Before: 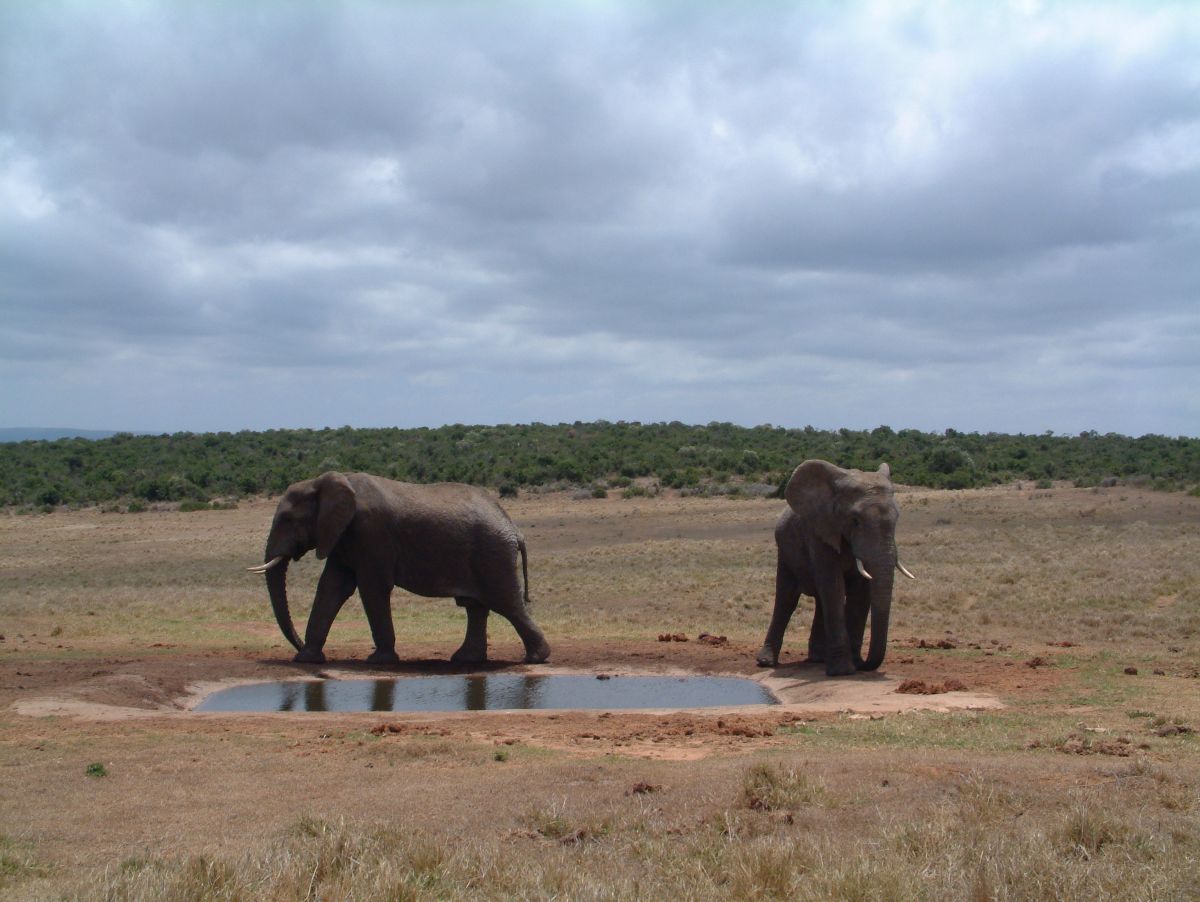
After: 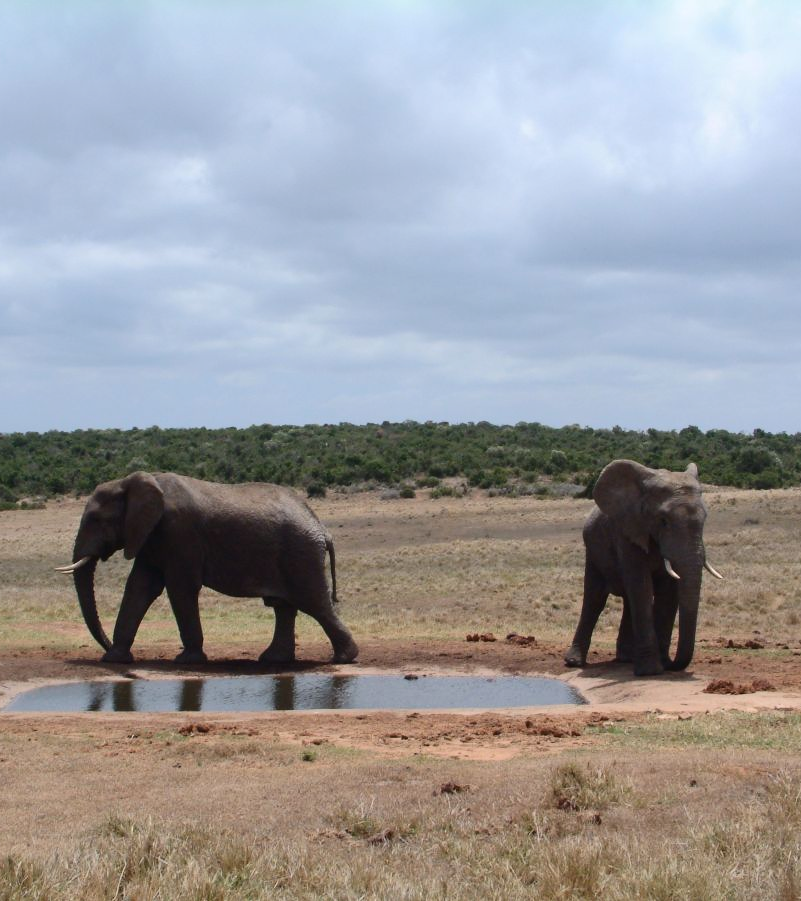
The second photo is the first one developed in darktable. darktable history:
crop and rotate: left 16.042%, right 17.177%
tone curve: curves: ch0 [(0, 0) (0.003, 0.019) (0.011, 0.022) (0.025, 0.029) (0.044, 0.041) (0.069, 0.06) (0.1, 0.09) (0.136, 0.123) (0.177, 0.163) (0.224, 0.206) (0.277, 0.268) (0.335, 0.35) (0.399, 0.436) (0.468, 0.526) (0.543, 0.624) (0.623, 0.713) (0.709, 0.779) (0.801, 0.845) (0.898, 0.912) (1, 1)], color space Lab, independent channels, preserve colors none
